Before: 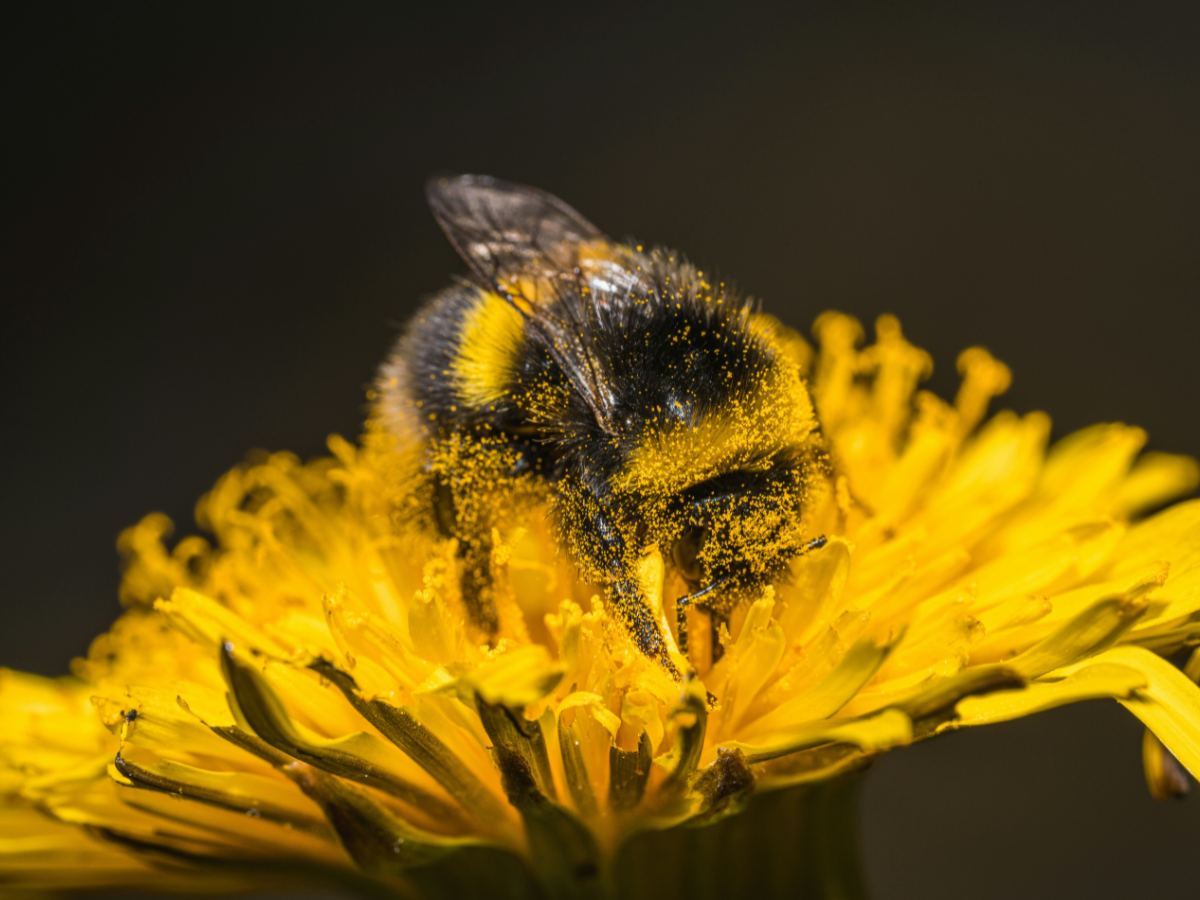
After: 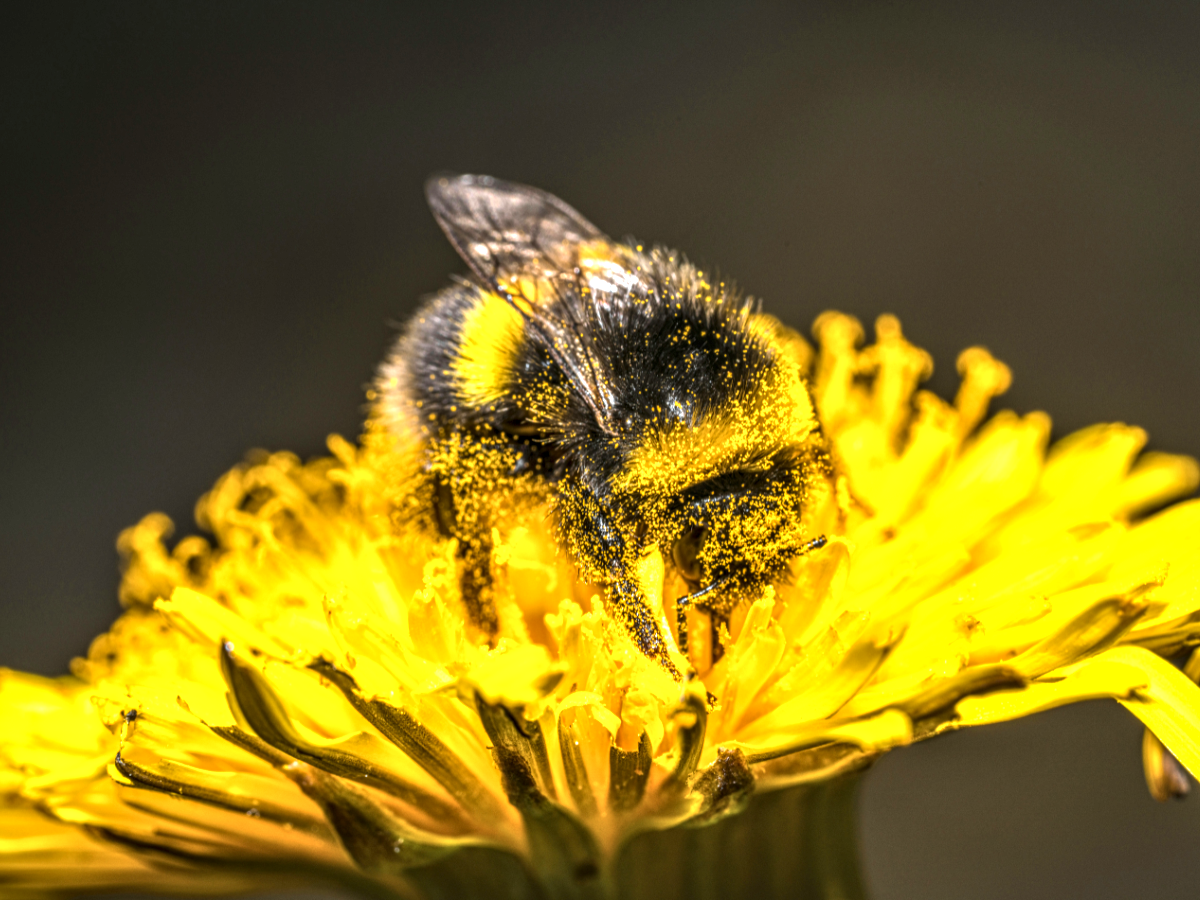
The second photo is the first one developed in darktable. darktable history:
tone equalizer: edges refinement/feathering 500, mask exposure compensation -1.57 EV, preserve details no
exposure: exposure 1 EV, compensate highlight preservation false
local contrast: highlights 25%, detail 150%
